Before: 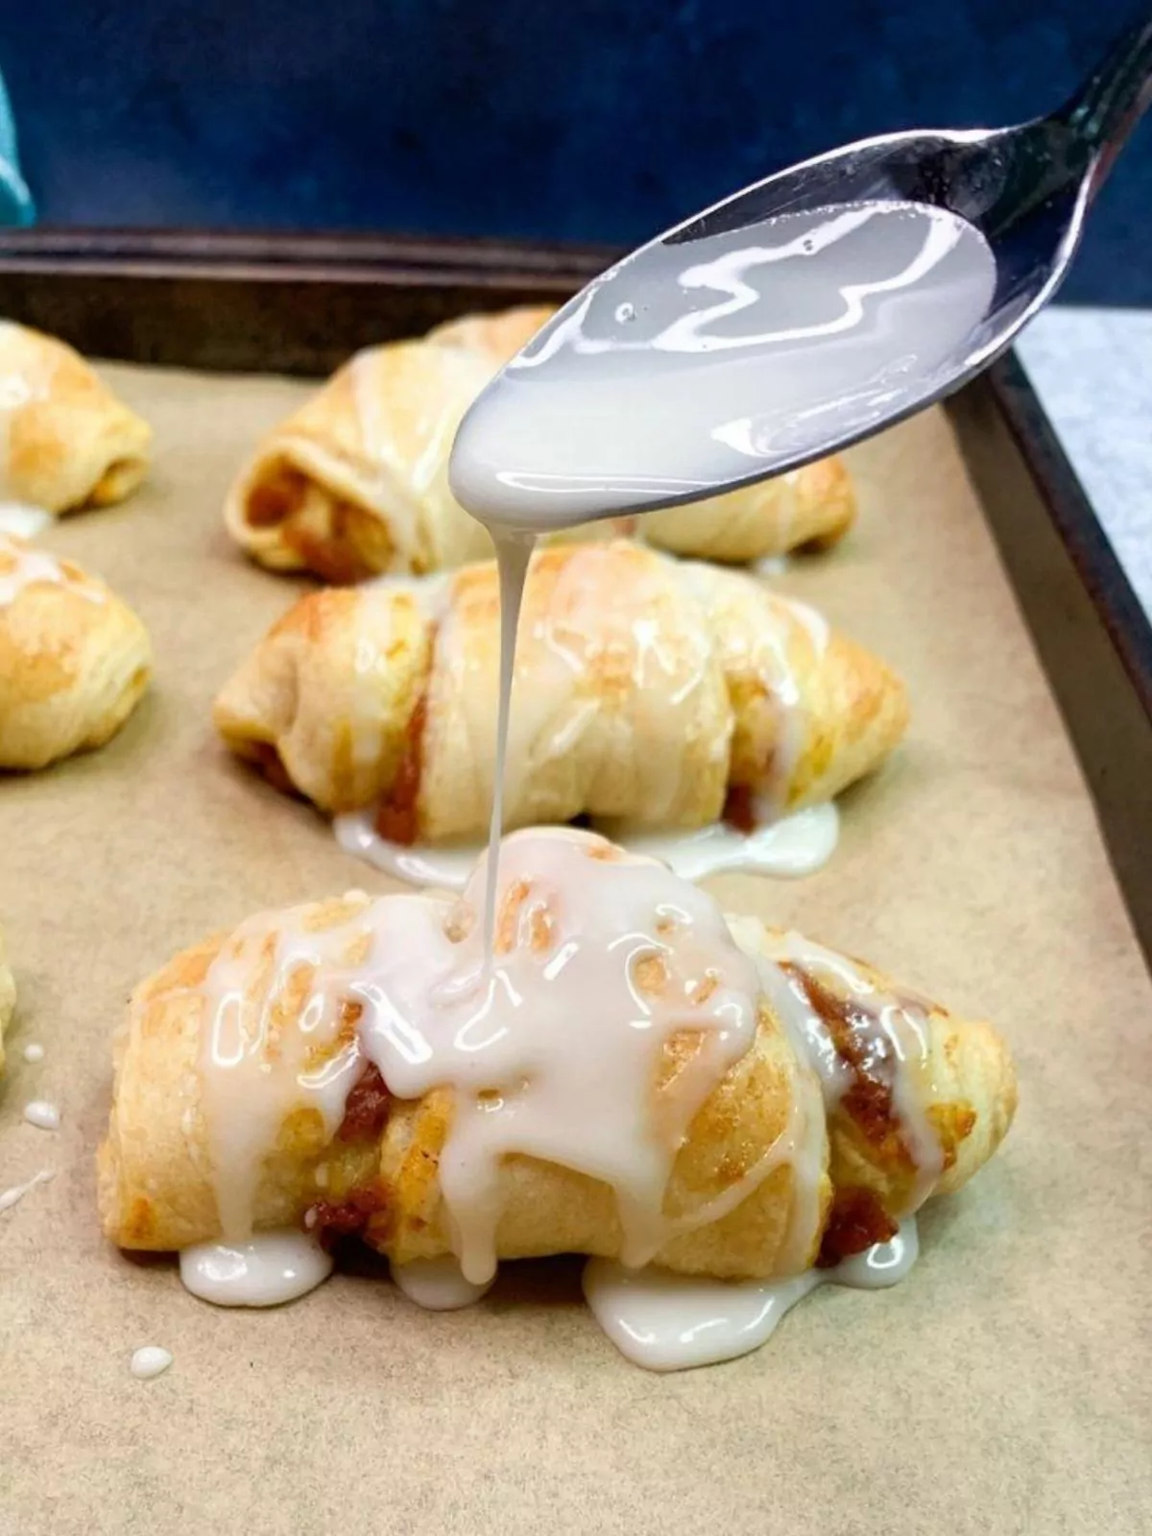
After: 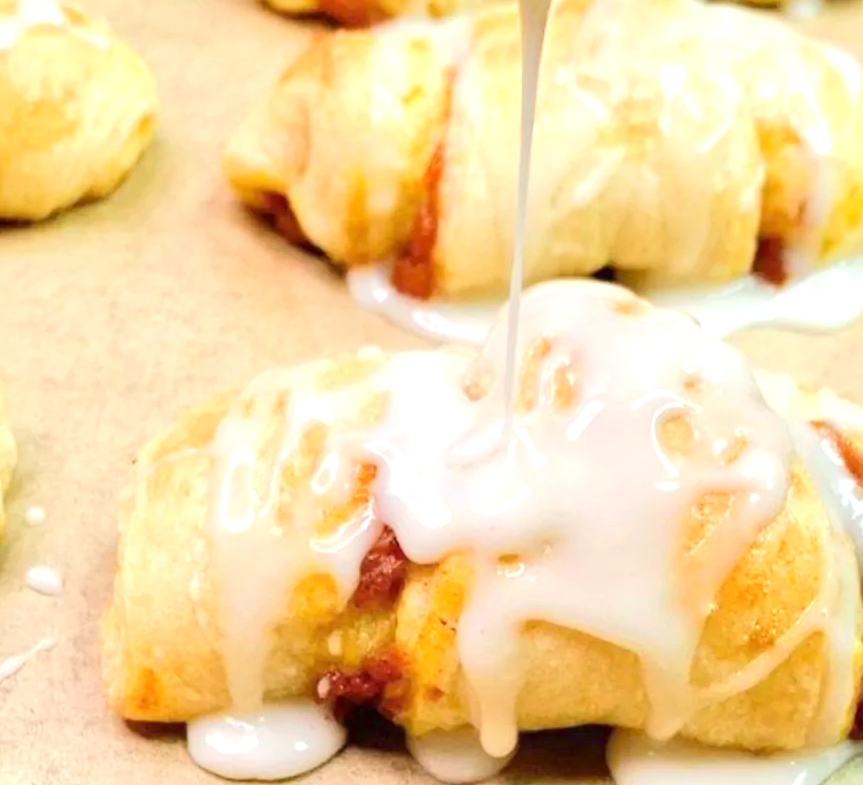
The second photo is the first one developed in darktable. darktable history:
tone equalizer: -7 EV 0.155 EV, -6 EV 0.608 EV, -5 EV 1.15 EV, -4 EV 1.32 EV, -3 EV 1.17 EV, -2 EV 0.6 EV, -1 EV 0.148 EV, edges refinement/feathering 500, mask exposure compensation -1.57 EV, preserve details guided filter
crop: top 36.371%, right 28.041%, bottom 14.505%
exposure: exposure 0.296 EV, compensate highlight preservation false
